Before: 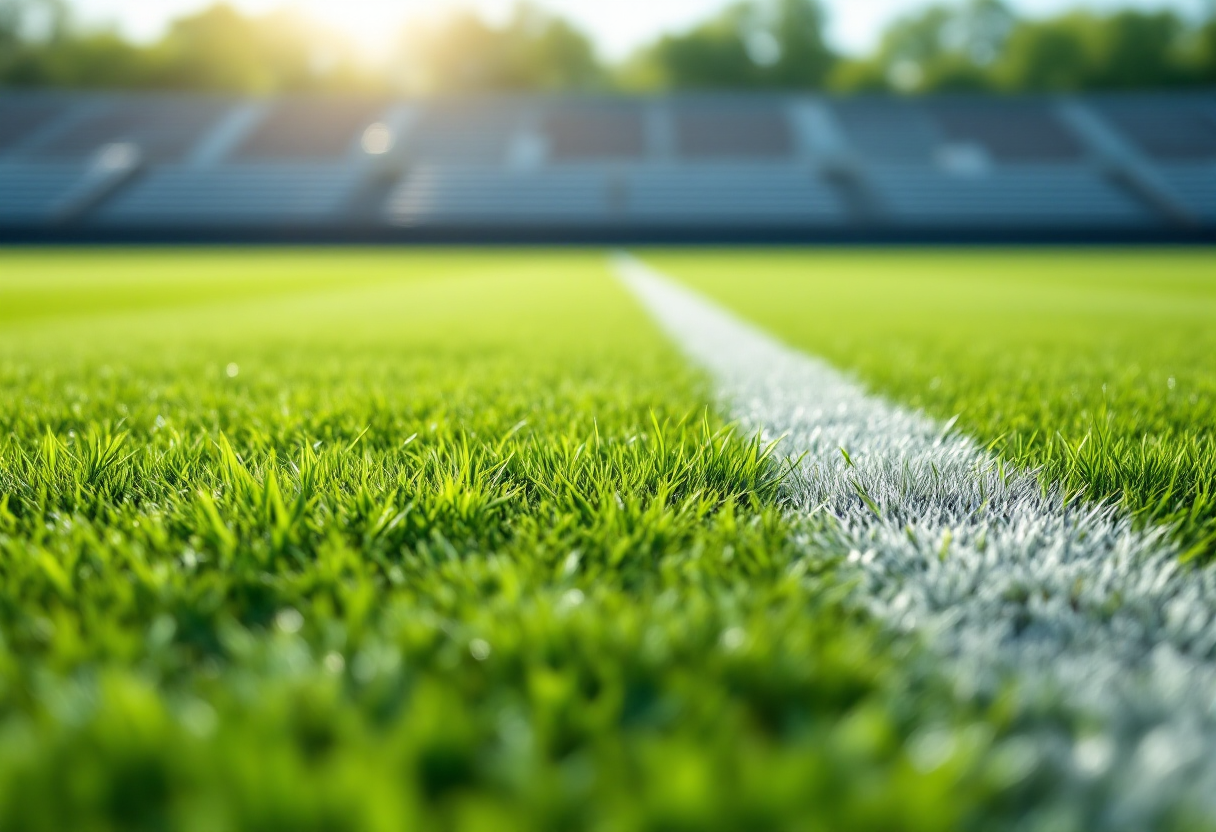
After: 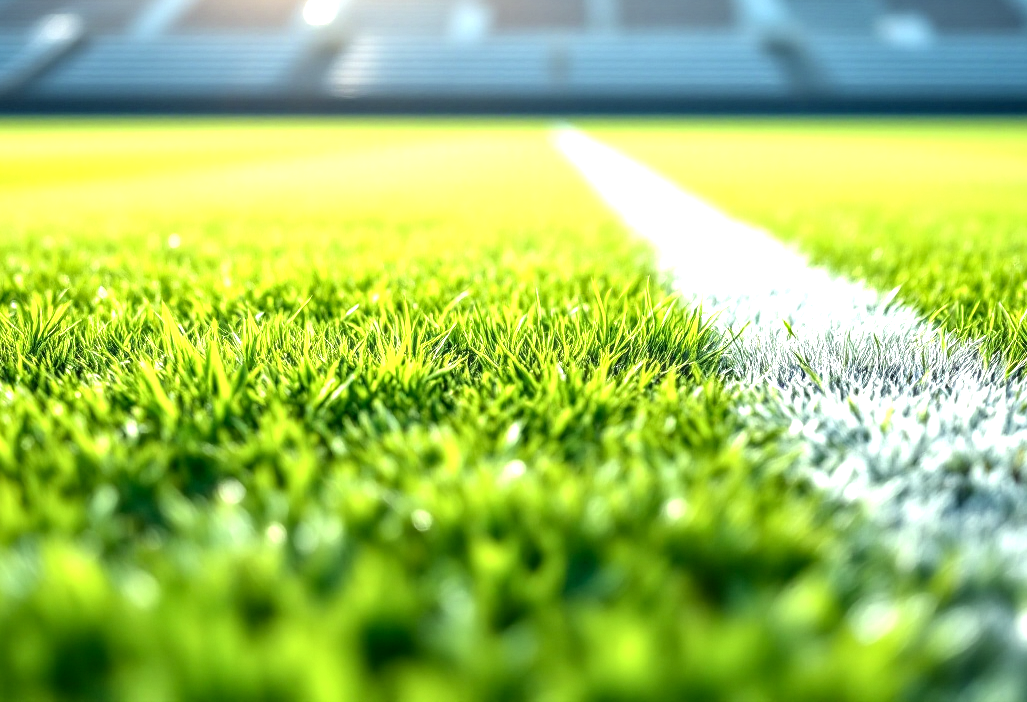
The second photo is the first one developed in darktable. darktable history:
local contrast: detail 142%
crop and rotate: left 4.842%, top 15.51%, right 10.668%
exposure: black level correction 0, exposure 1 EV, compensate exposure bias true, compensate highlight preservation false
